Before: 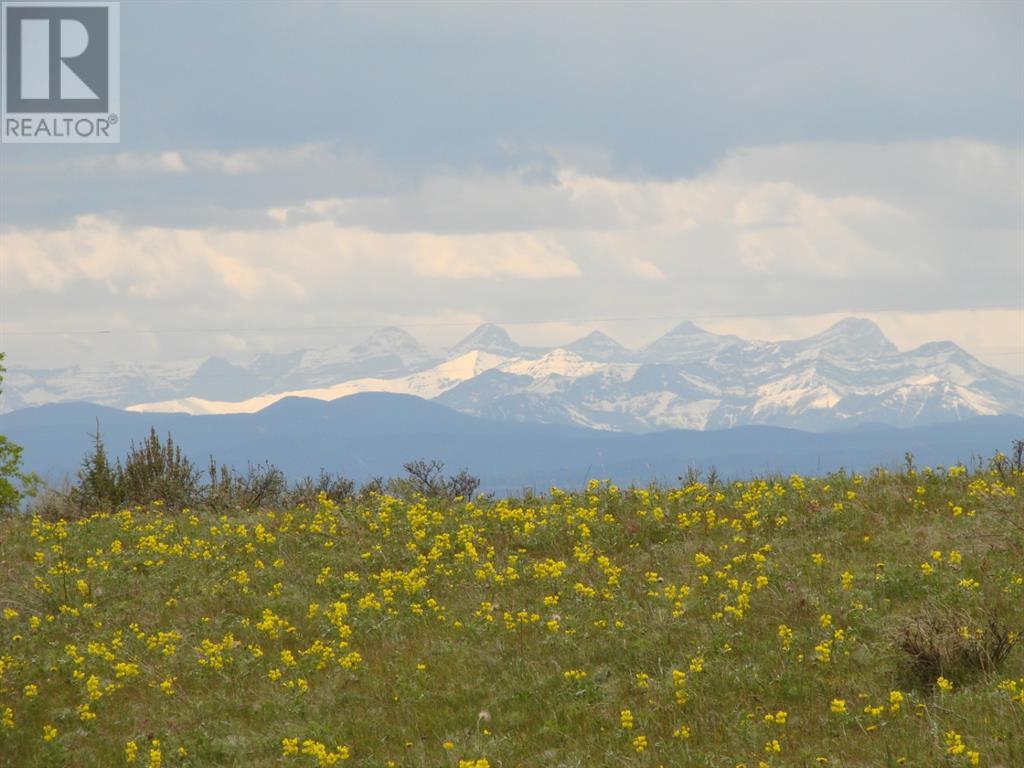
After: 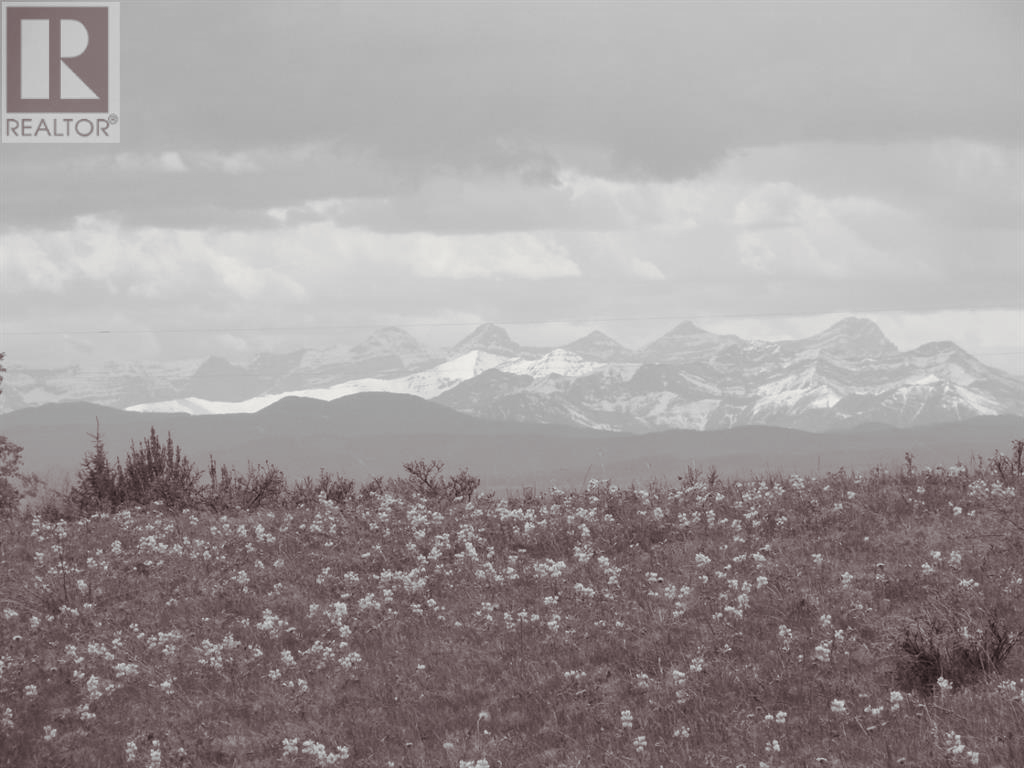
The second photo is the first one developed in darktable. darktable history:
contrast brightness saturation: saturation -1
color zones: curves: ch0 [(0, 0.6) (0.129, 0.508) (0.193, 0.483) (0.429, 0.5) (0.571, 0.5) (0.714, 0.5) (0.857, 0.5) (1, 0.6)]; ch1 [(0, 0.481) (0.112, 0.245) (0.213, 0.223) (0.429, 0.233) (0.571, 0.231) (0.683, 0.242) (0.857, 0.296) (1, 0.481)]
split-toning: shadows › saturation 0.24, highlights › hue 54°, highlights › saturation 0.24
